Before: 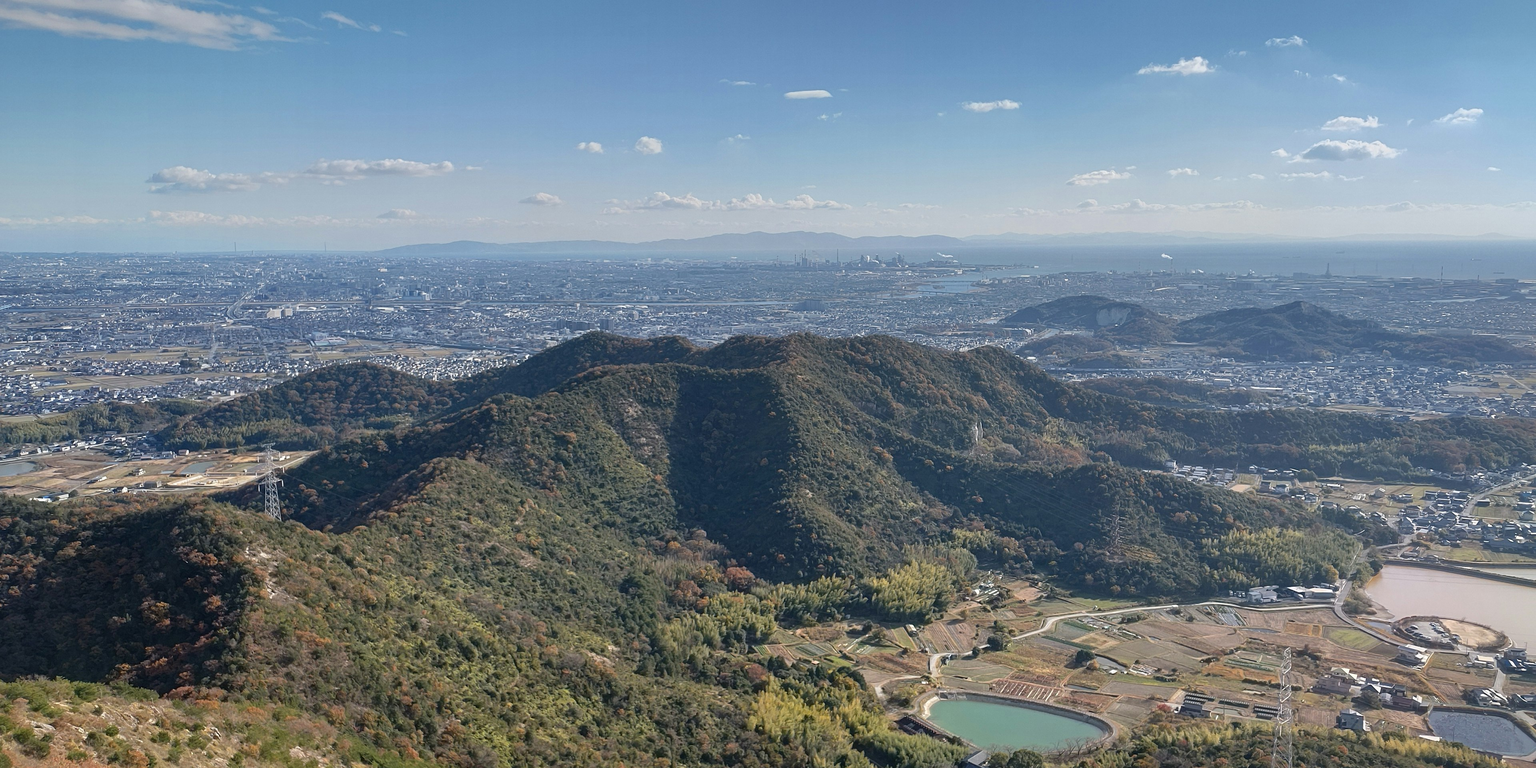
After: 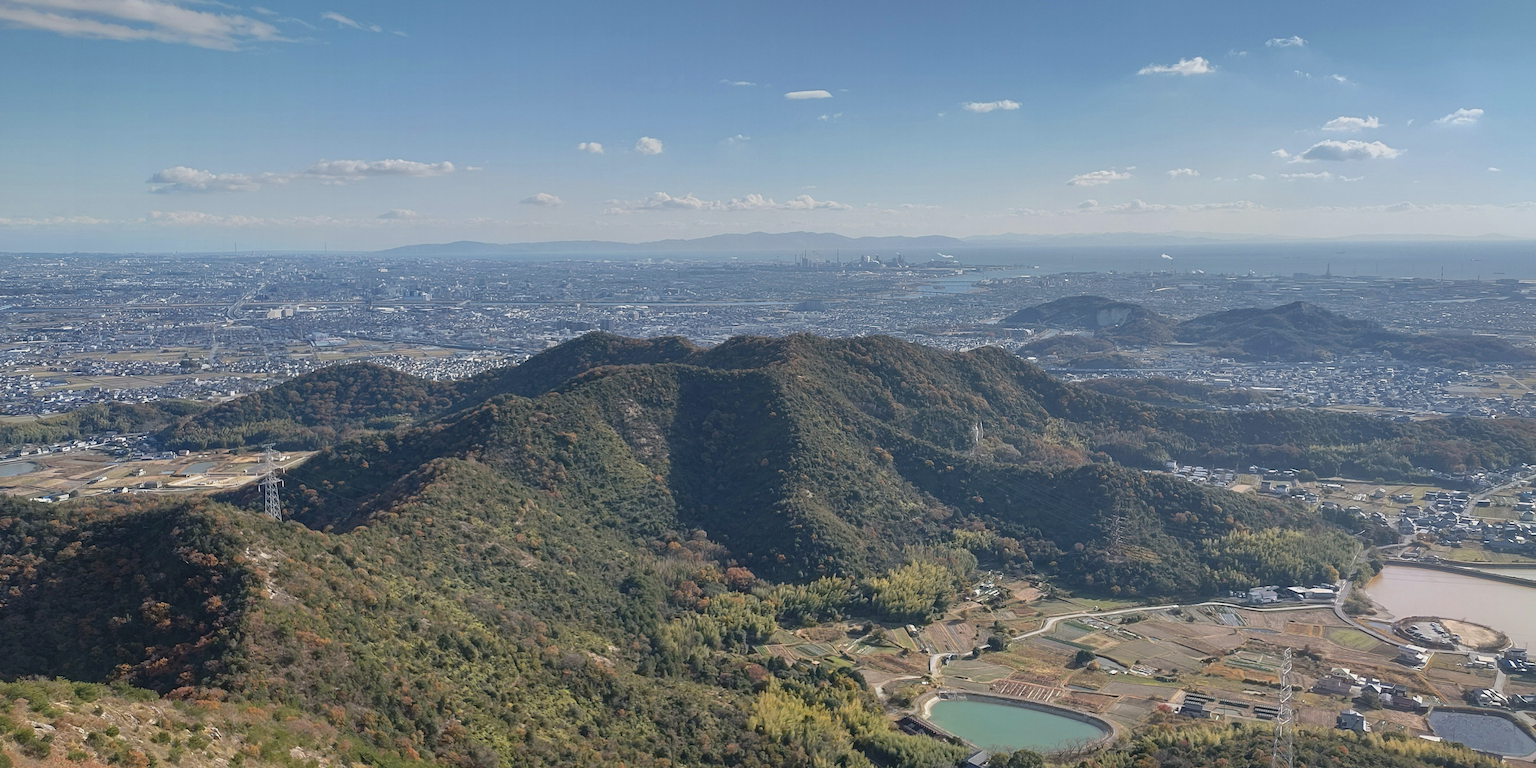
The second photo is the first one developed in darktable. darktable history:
color correction: highlights a* -0.088, highlights b* 0.145
contrast brightness saturation: contrast -0.093, saturation -0.085
